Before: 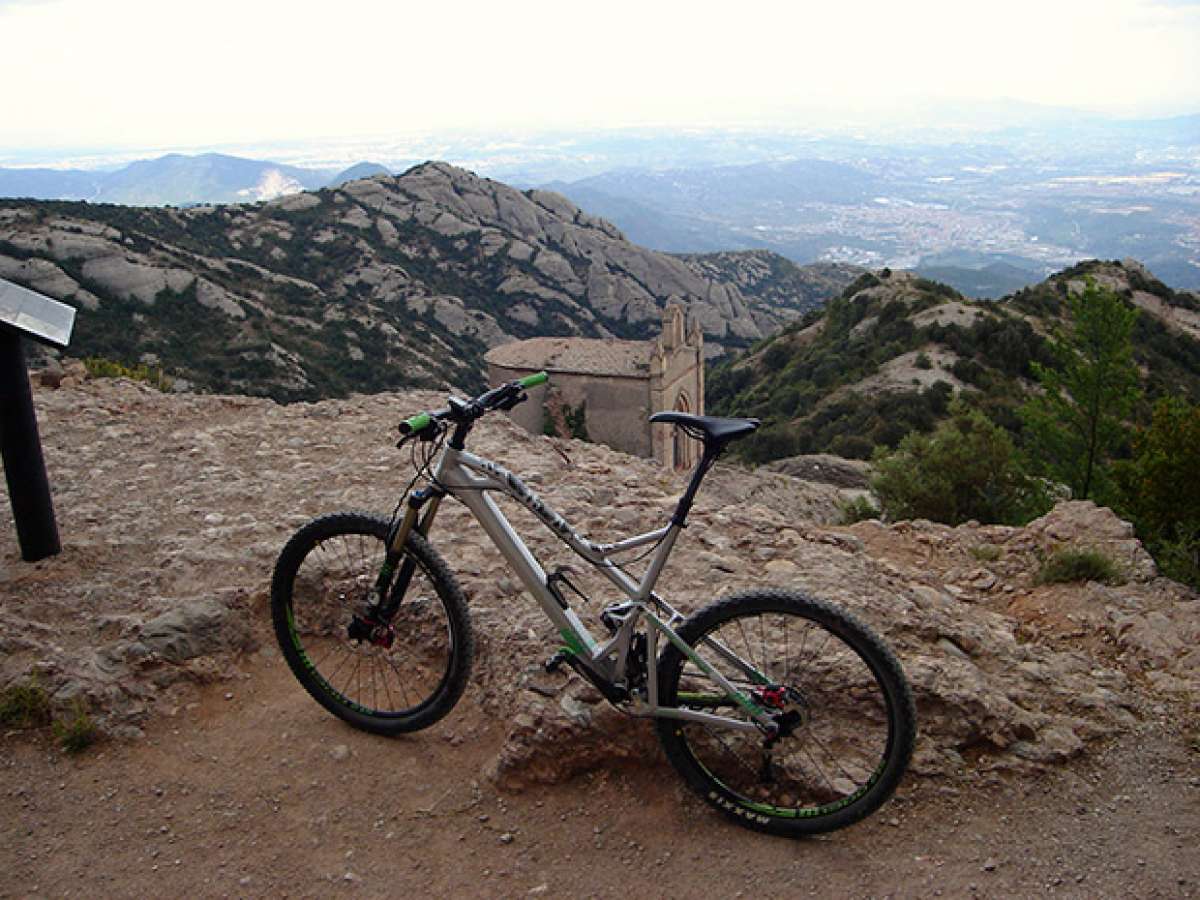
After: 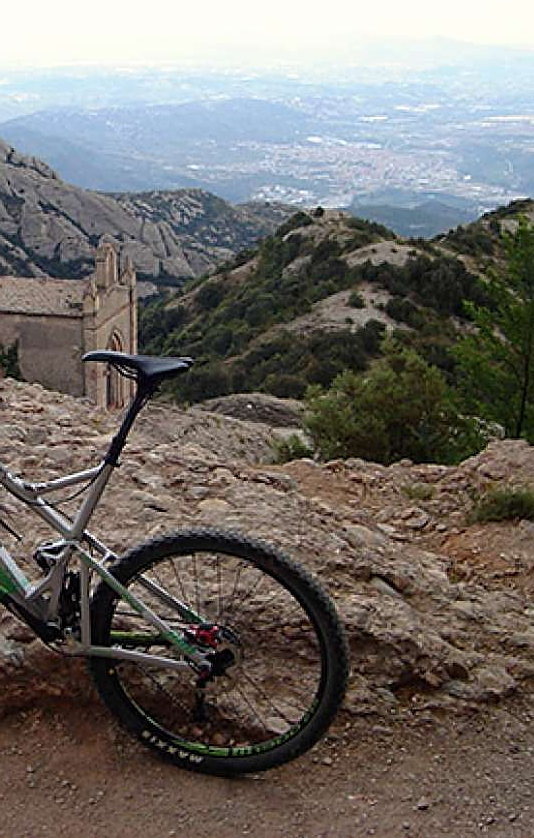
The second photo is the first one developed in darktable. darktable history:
crop: left 47.33%, top 6.78%, right 8.11%
sharpen: on, module defaults
